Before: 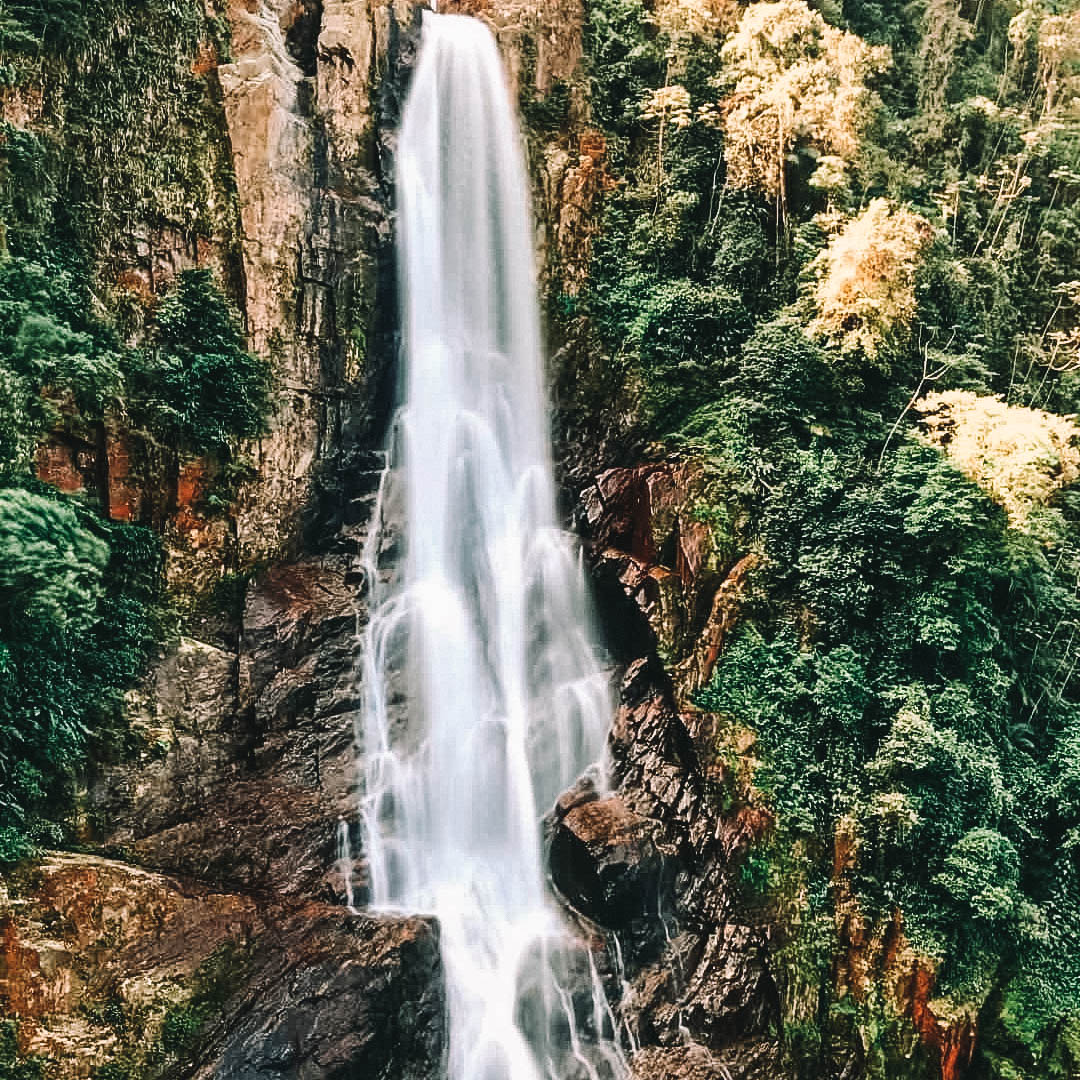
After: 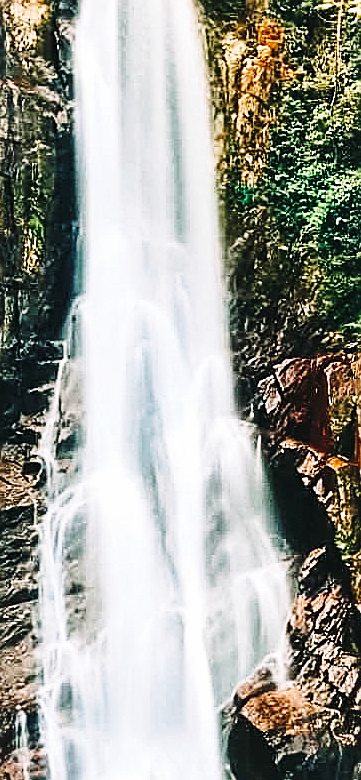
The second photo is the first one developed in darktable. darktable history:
crop and rotate: left 29.867%, top 10.238%, right 36.641%, bottom 17.484%
color balance rgb: perceptual saturation grading › global saturation 19.261%
base curve: curves: ch0 [(0, 0) (0.028, 0.03) (0.121, 0.232) (0.46, 0.748) (0.859, 0.968) (1, 1)], preserve colors none
sharpen: on, module defaults
